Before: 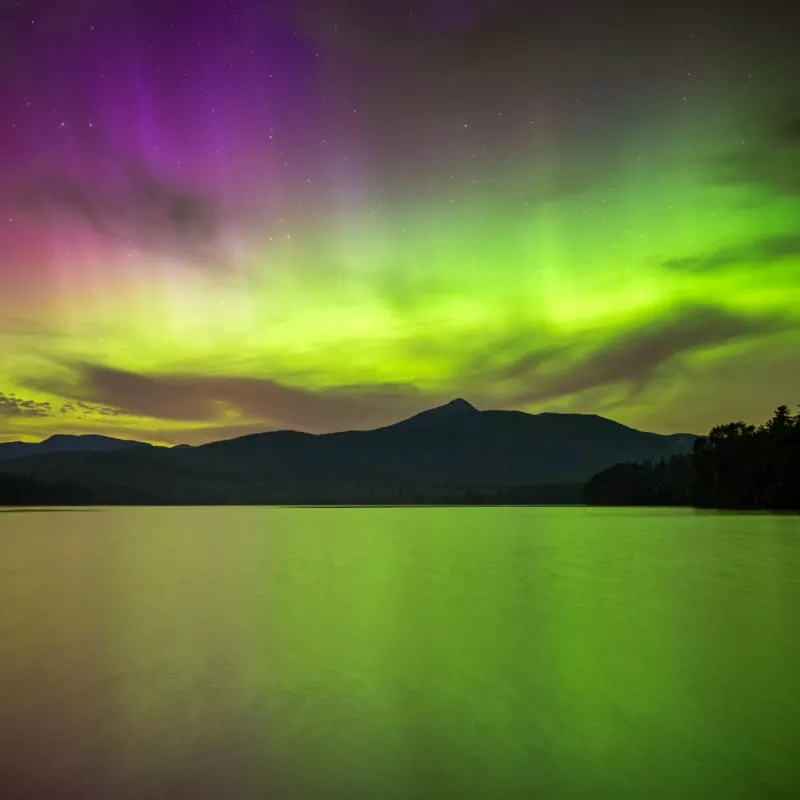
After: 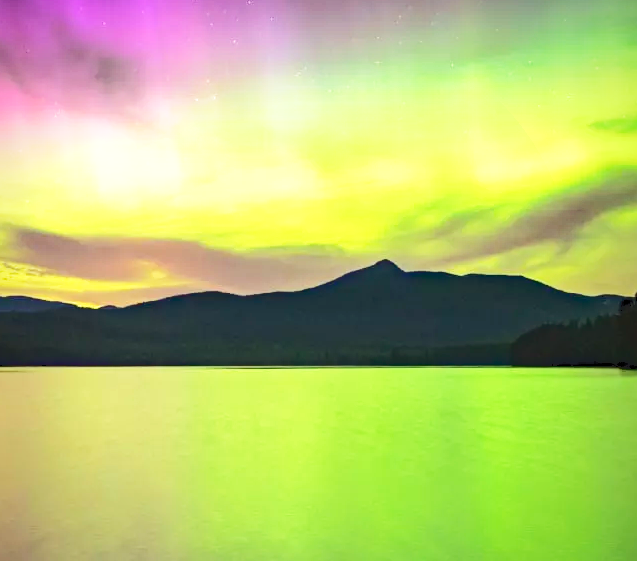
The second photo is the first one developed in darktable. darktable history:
vignetting: fall-off radius 93.08%, saturation 0.002, unbound false
exposure: black level correction 0, exposure 0.954 EV, compensate highlight preservation false
crop: left 9.371%, top 17.422%, right 10.972%, bottom 12.401%
base curve: curves: ch0 [(0, 0) (0.579, 0.807) (1, 1)], preserve colors none
tone curve: curves: ch0 [(0, 0) (0.003, 0.108) (0.011, 0.112) (0.025, 0.117) (0.044, 0.126) (0.069, 0.133) (0.1, 0.146) (0.136, 0.158) (0.177, 0.178) (0.224, 0.212) (0.277, 0.256) (0.335, 0.331) (0.399, 0.423) (0.468, 0.538) (0.543, 0.641) (0.623, 0.721) (0.709, 0.792) (0.801, 0.845) (0.898, 0.917) (1, 1)], color space Lab, independent channels, preserve colors none
haze removal: adaptive false
